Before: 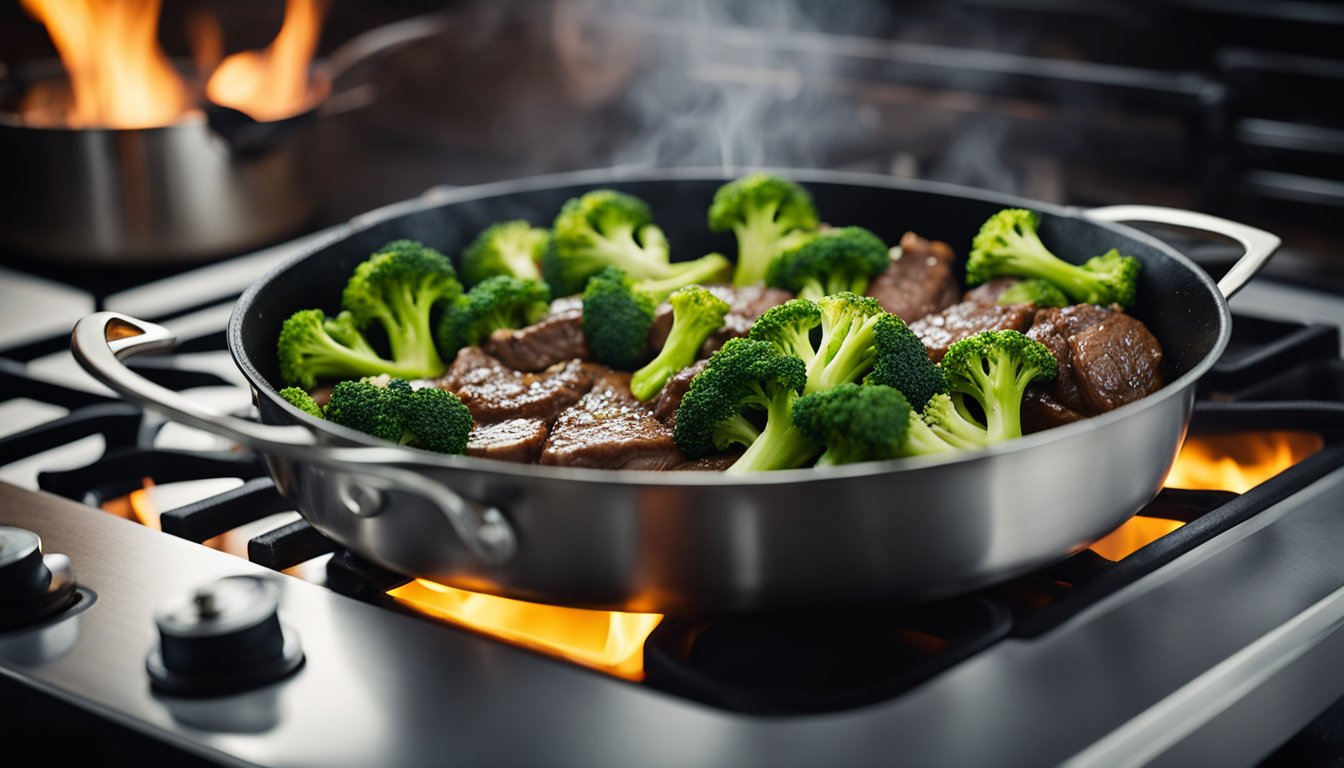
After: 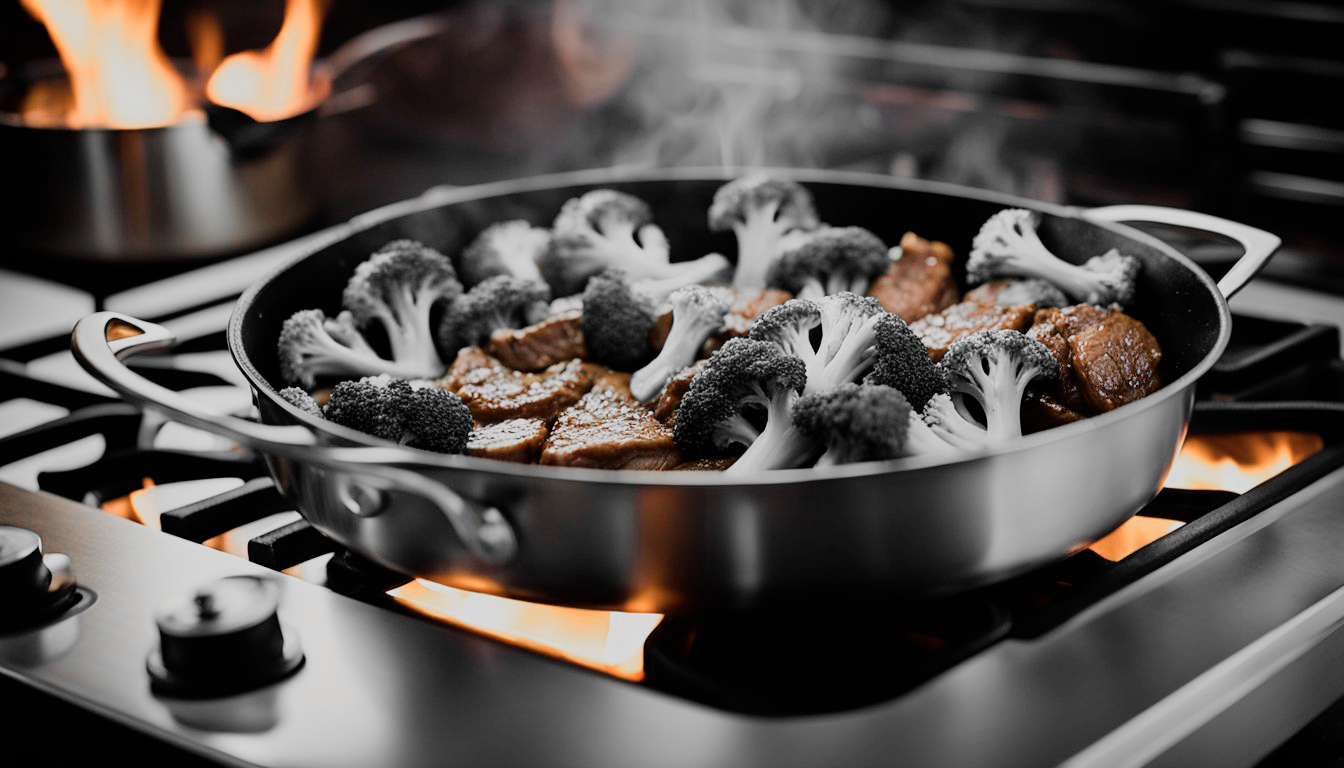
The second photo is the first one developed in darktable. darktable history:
filmic rgb: black relative exposure -7.32 EV, white relative exposure 5.09 EV, hardness 3.2
exposure: exposure 0.078 EV, compensate highlight preservation false
color balance rgb: linear chroma grading › shadows 32%, linear chroma grading › global chroma -2%, linear chroma grading › mid-tones 4%, perceptual saturation grading › global saturation -2%, perceptual saturation grading › highlights -8%, perceptual saturation grading › mid-tones 8%, perceptual saturation grading › shadows 4%, perceptual brilliance grading › highlights 8%, perceptual brilliance grading › mid-tones 4%, perceptual brilliance grading › shadows 2%, global vibrance 16%, saturation formula JzAzBz (2021)
color zones: curves: ch0 [(0, 0.65) (0.096, 0.644) (0.221, 0.539) (0.429, 0.5) (0.571, 0.5) (0.714, 0.5) (0.857, 0.5) (1, 0.65)]; ch1 [(0, 0.5) (0.143, 0.5) (0.257, -0.002) (0.429, 0.04) (0.571, -0.001) (0.714, -0.015) (0.857, 0.024) (1, 0.5)]
